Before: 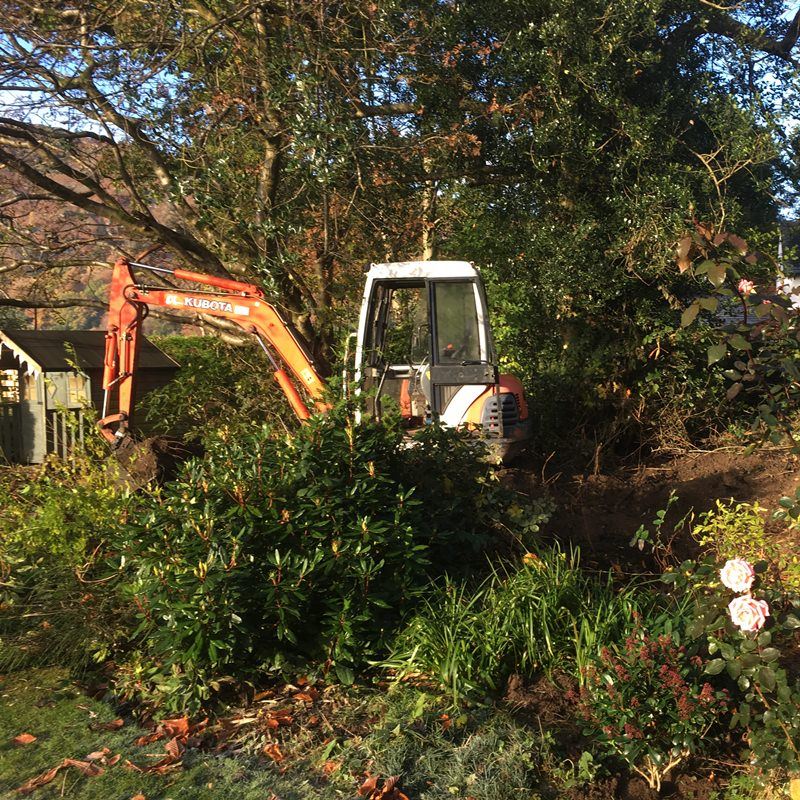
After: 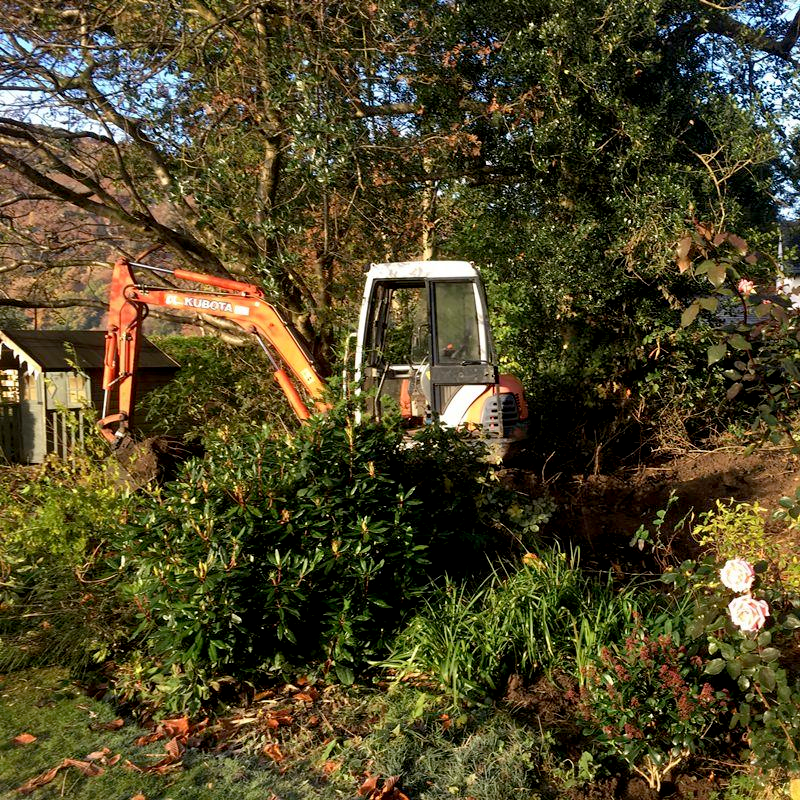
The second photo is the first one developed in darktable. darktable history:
shadows and highlights: shadows 37.27, highlights -28.18, soften with gaussian
exposure: black level correction 0.009, compensate highlight preservation false
